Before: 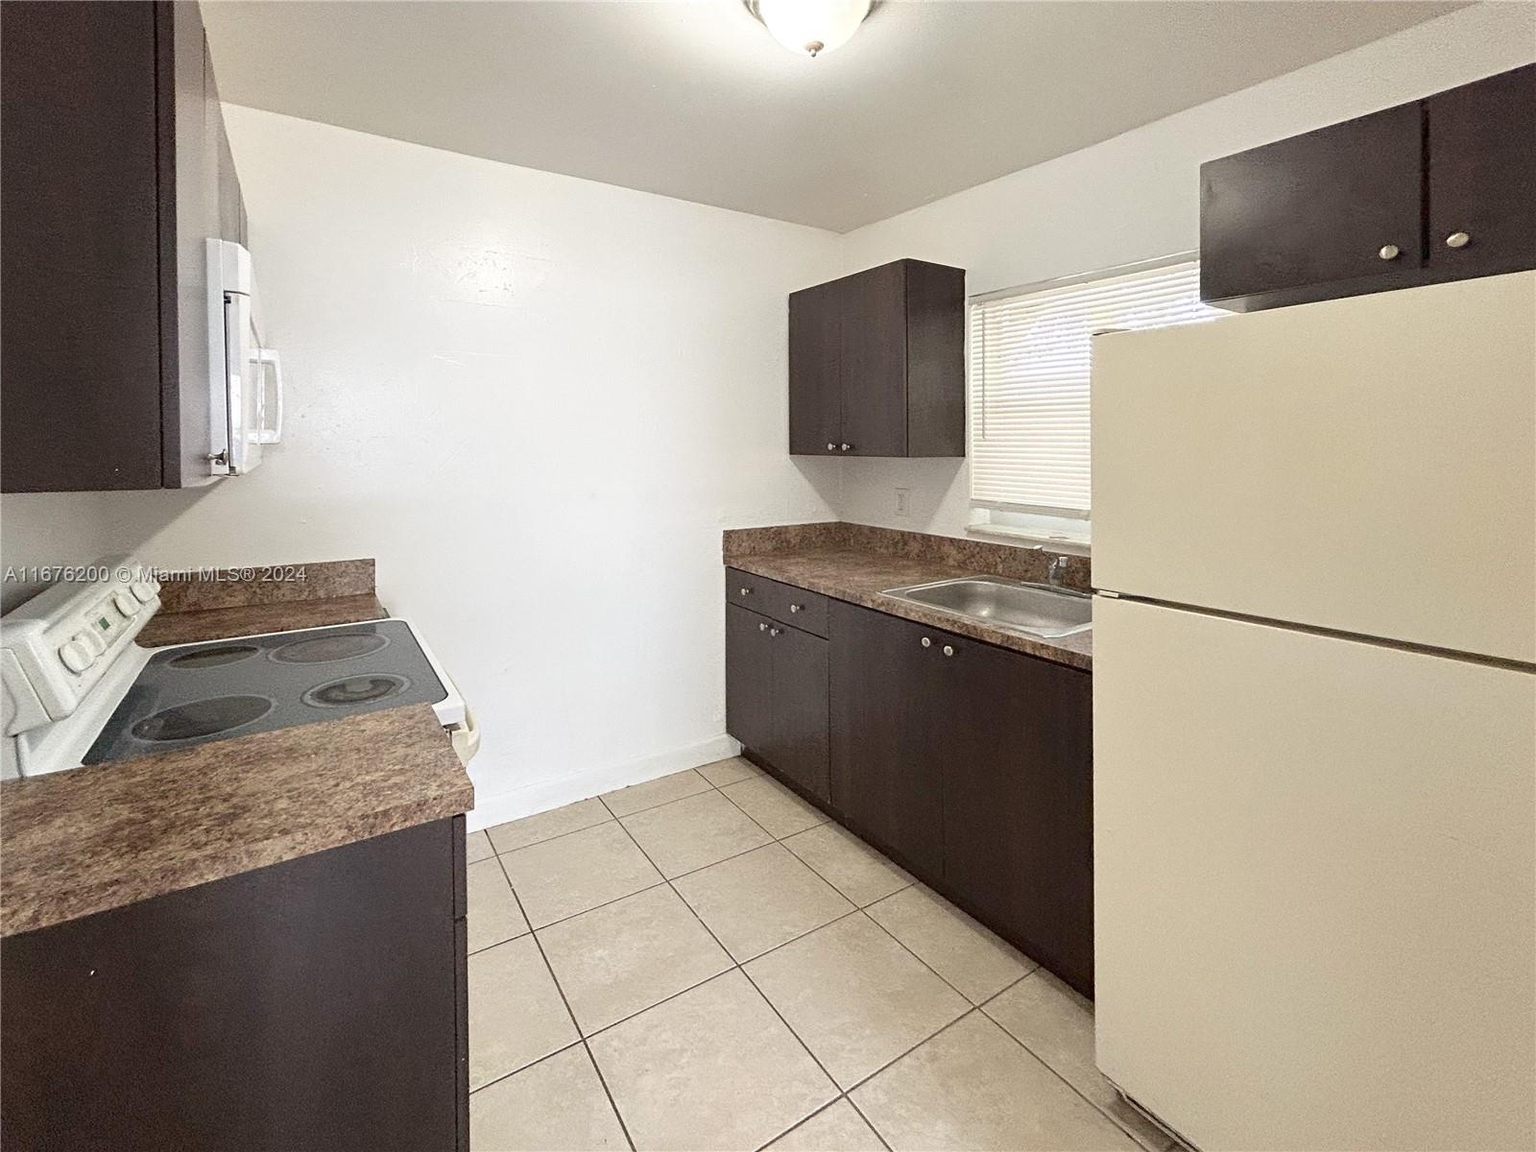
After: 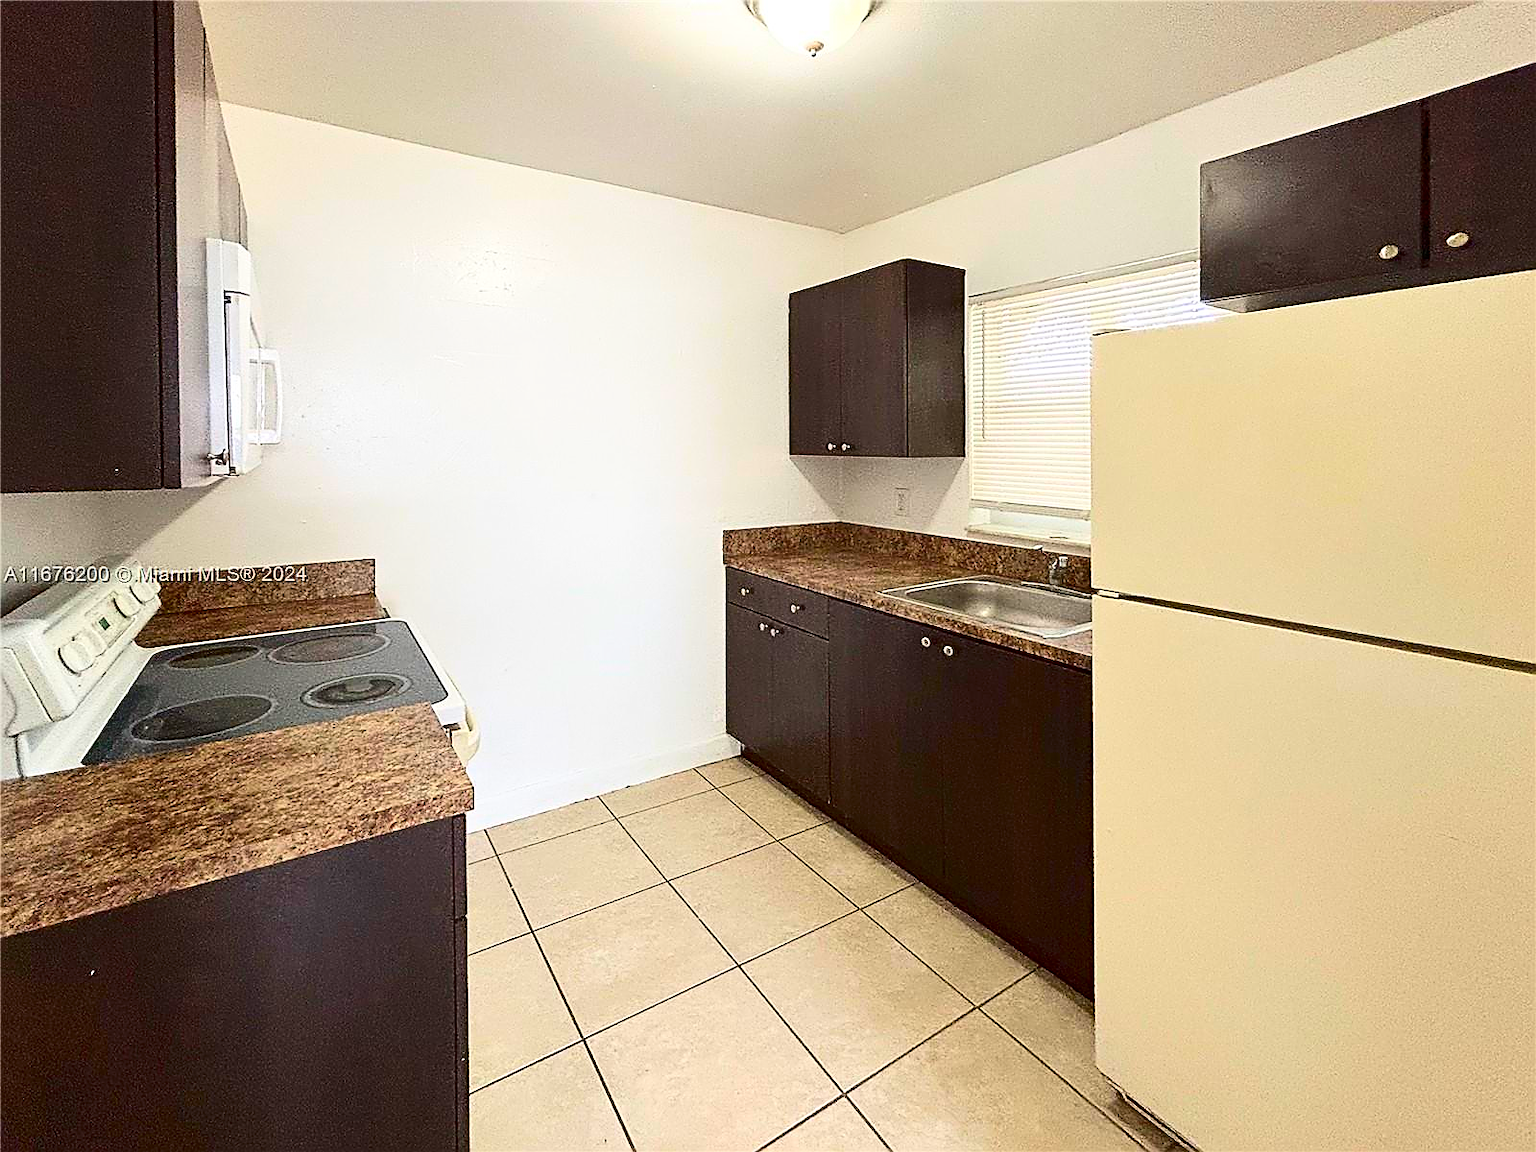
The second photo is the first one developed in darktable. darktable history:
sharpen: radius 1.391, amount 1.257, threshold 0.729
contrast brightness saturation: contrast 0.257, brightness 0.011, saturation 0.851
